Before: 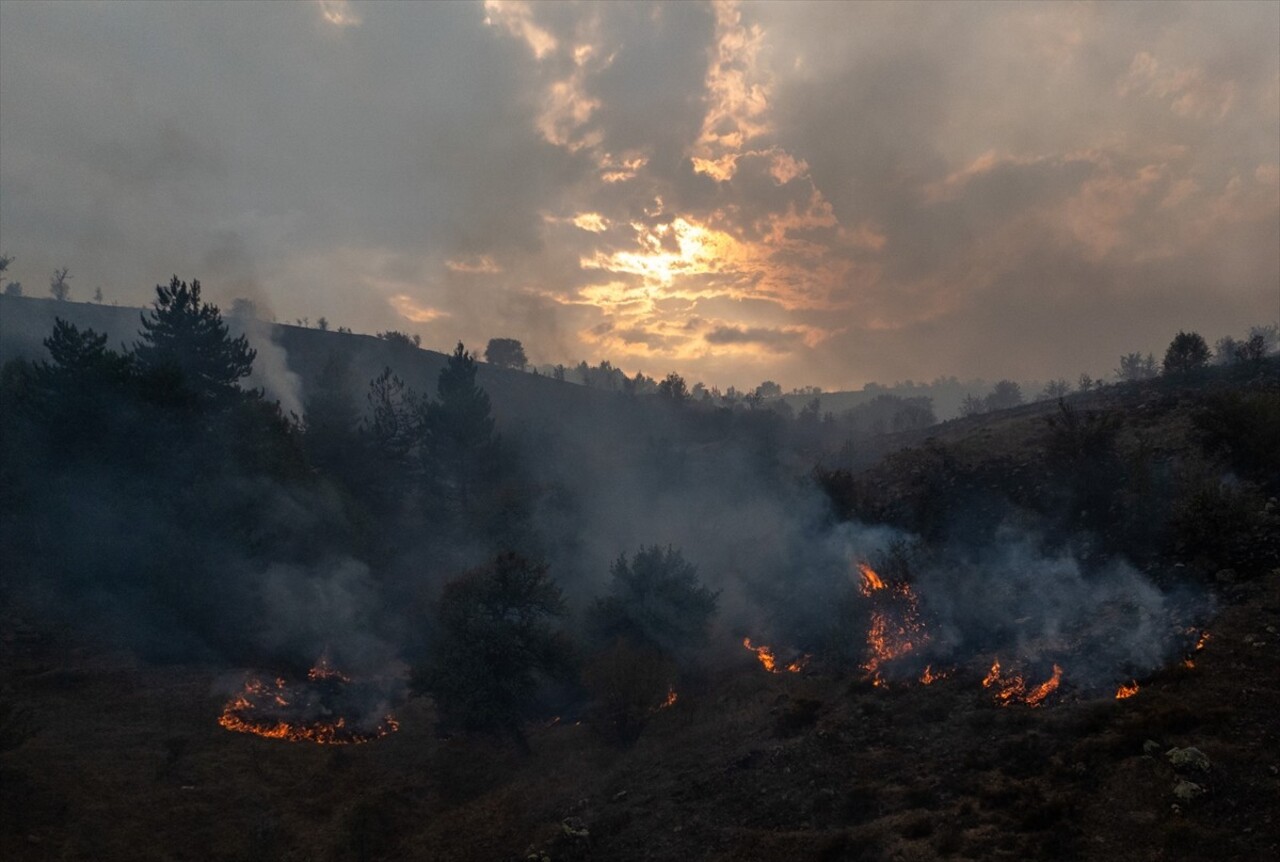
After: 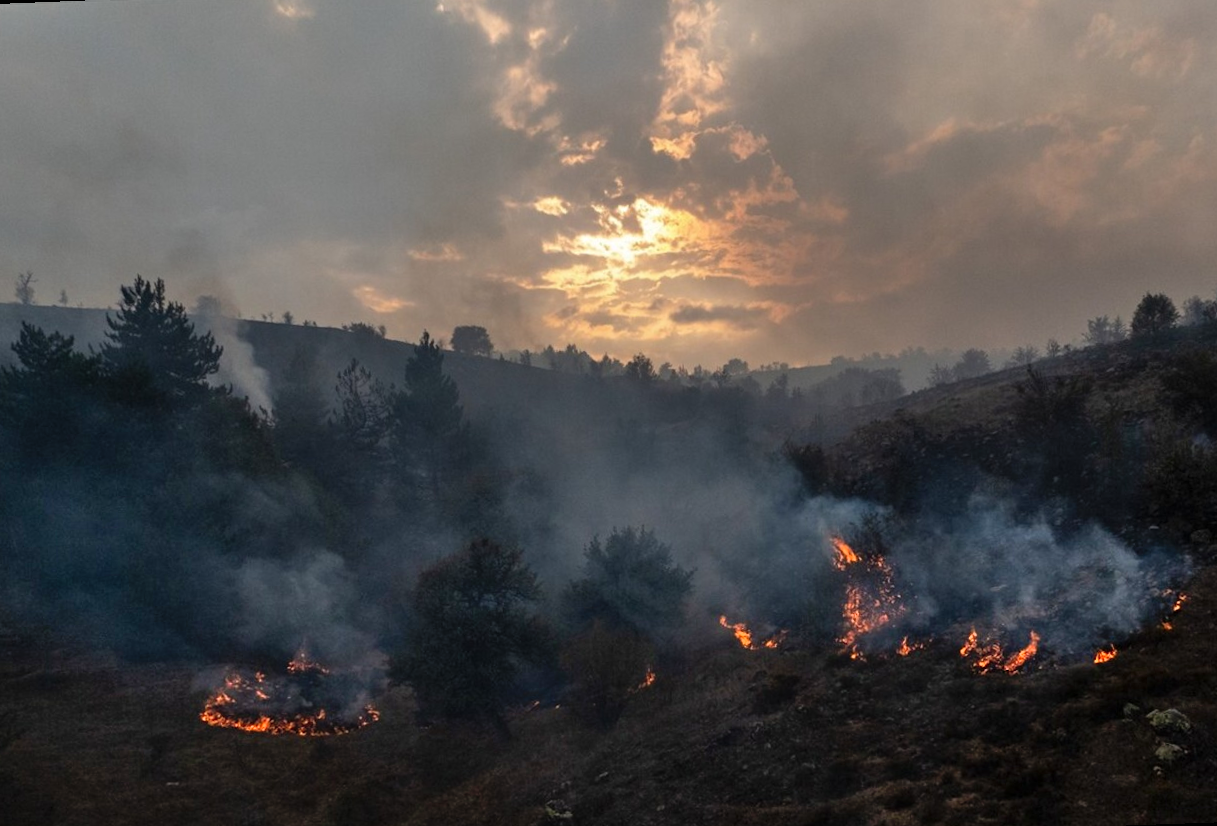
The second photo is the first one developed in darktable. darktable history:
shadows and highlights: soften with gaussian
rotate and perspective: rotation -2.12°, lens shift (vertical) 0.009, lens shift (horizontal) -0.008, automatic cropping original format, crop left 0.036, crop right 0.964, crop top 0.05, crop bottom 0.959
graduated density: rotation -180°, offset 24.95
